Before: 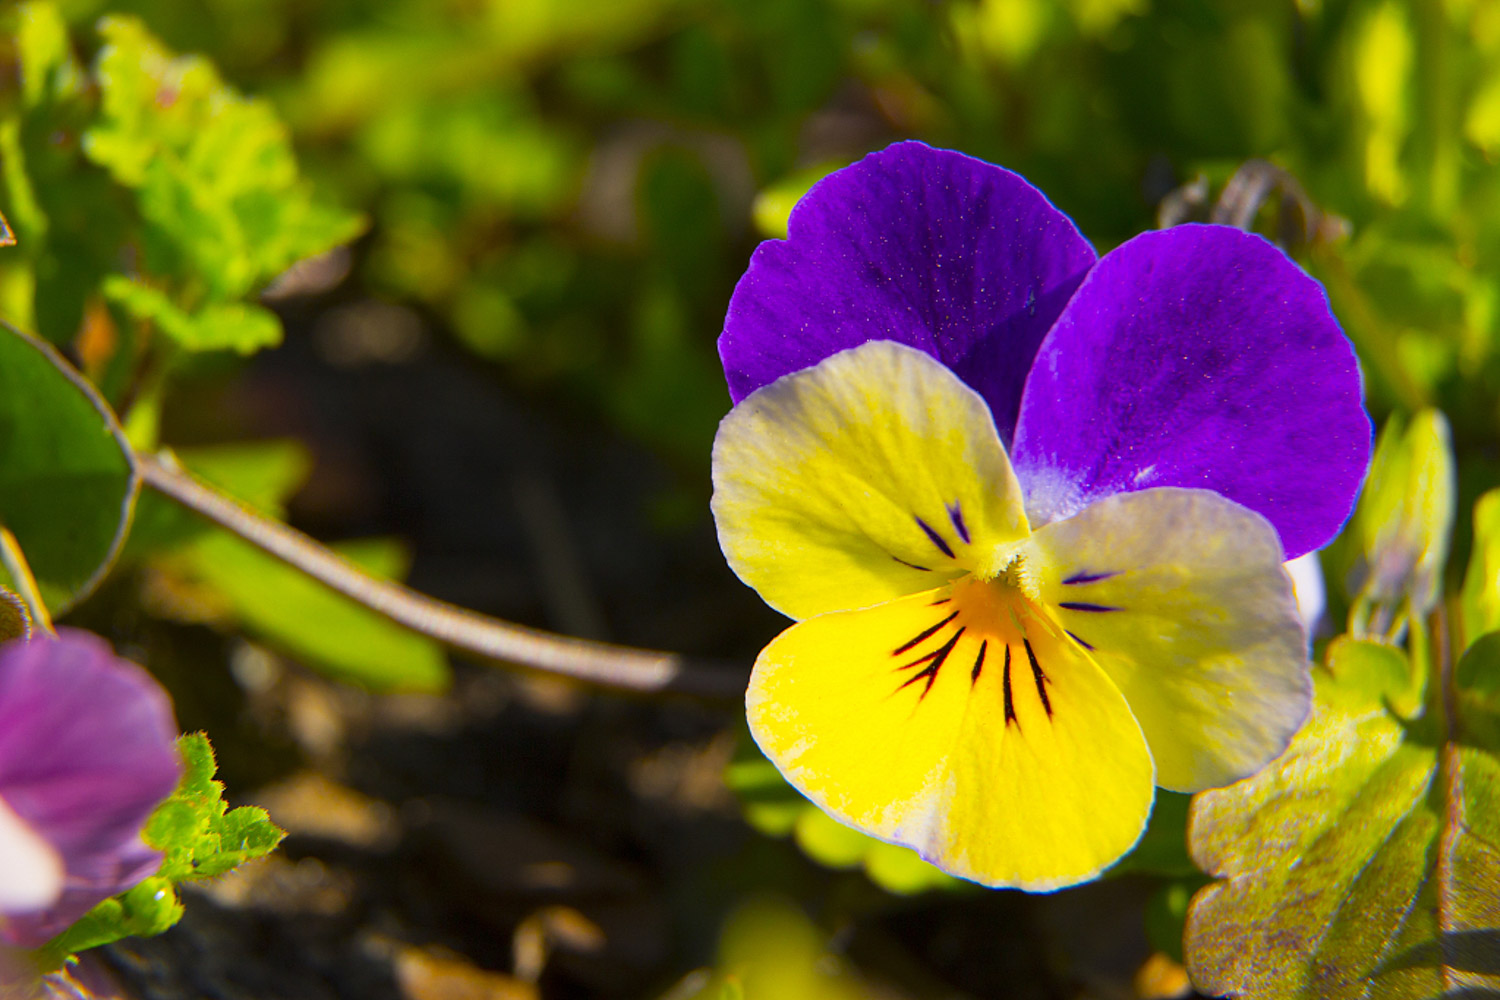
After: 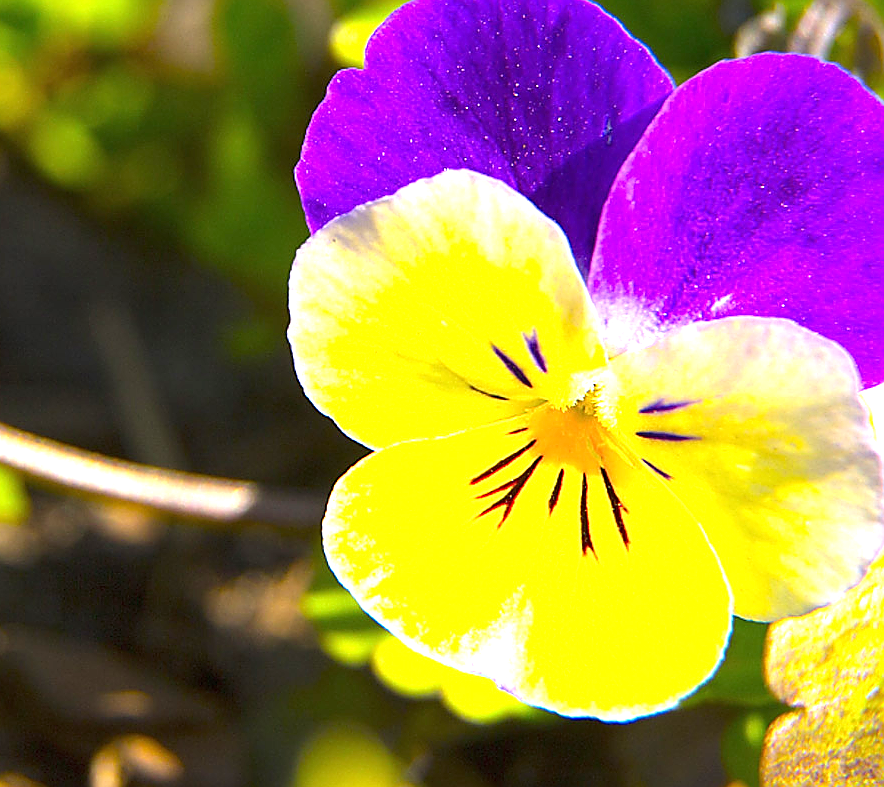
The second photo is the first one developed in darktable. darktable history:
crop and rotate: left 28.26%, top 17.164%, right 12.778%, bottom 4.056%
sharpen: radius 1.374, amount 1.259, threshold 0.619
exposure: black level correction 0, exposure 1.444 EV, compensate highlight preservation false
